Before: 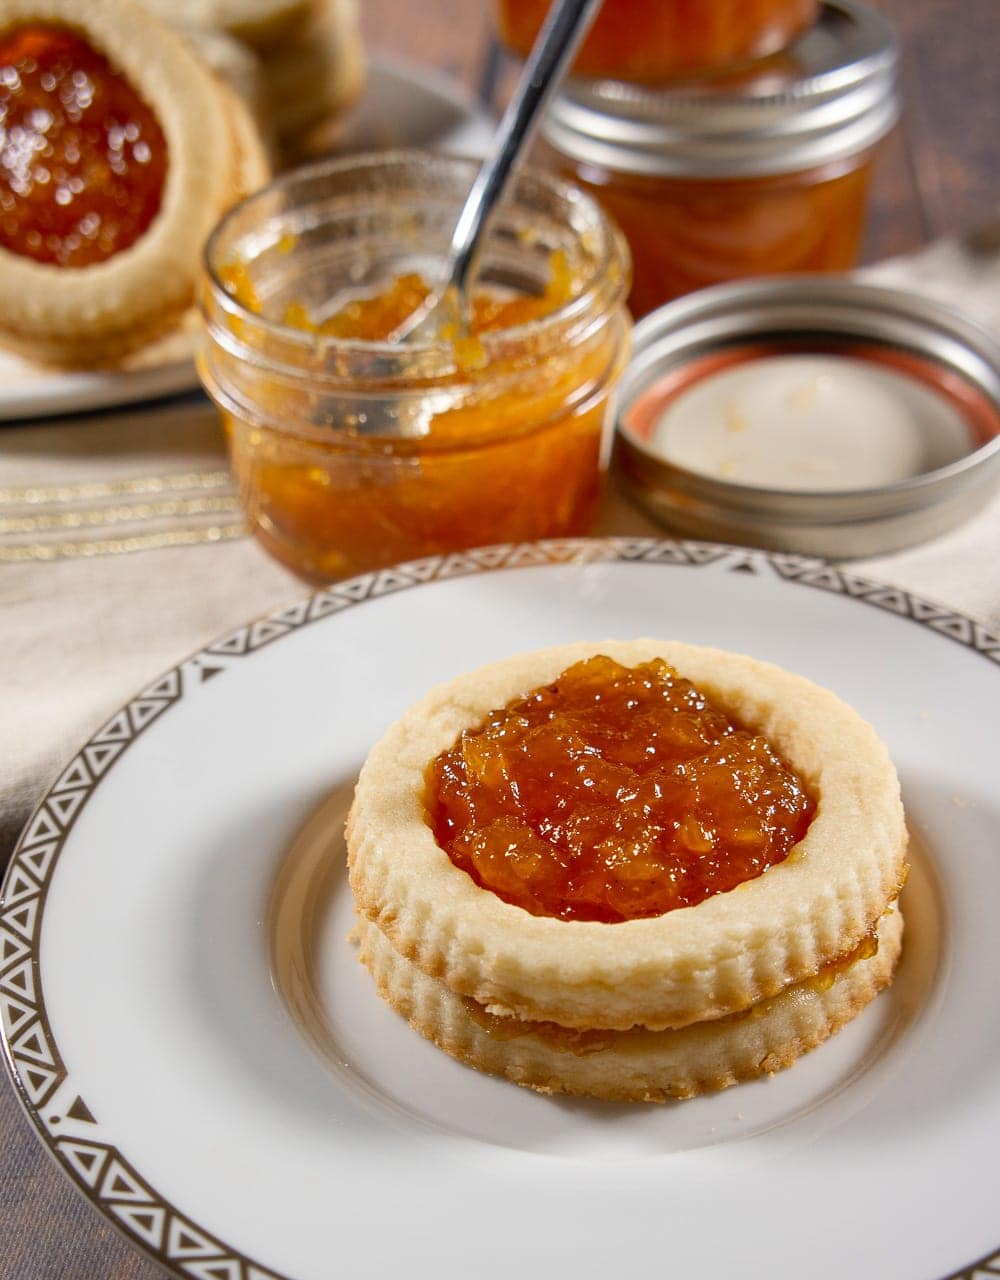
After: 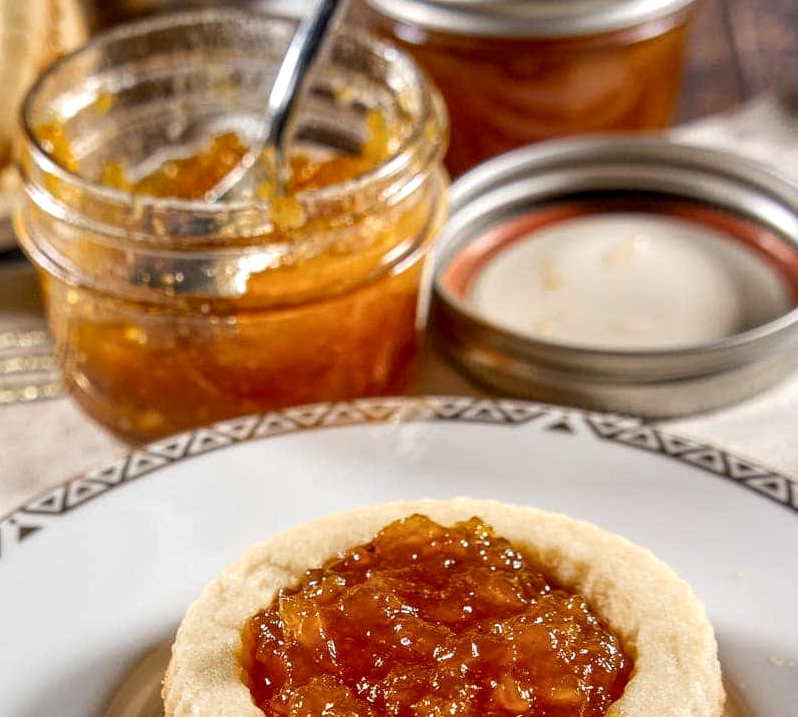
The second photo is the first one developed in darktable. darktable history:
local contrast: highlights 107%, shadows 97%, detail 201%, midtone range 0.2
crop: left 18.374%, top 11.07%, right 1.826%, bottom 32.897%
